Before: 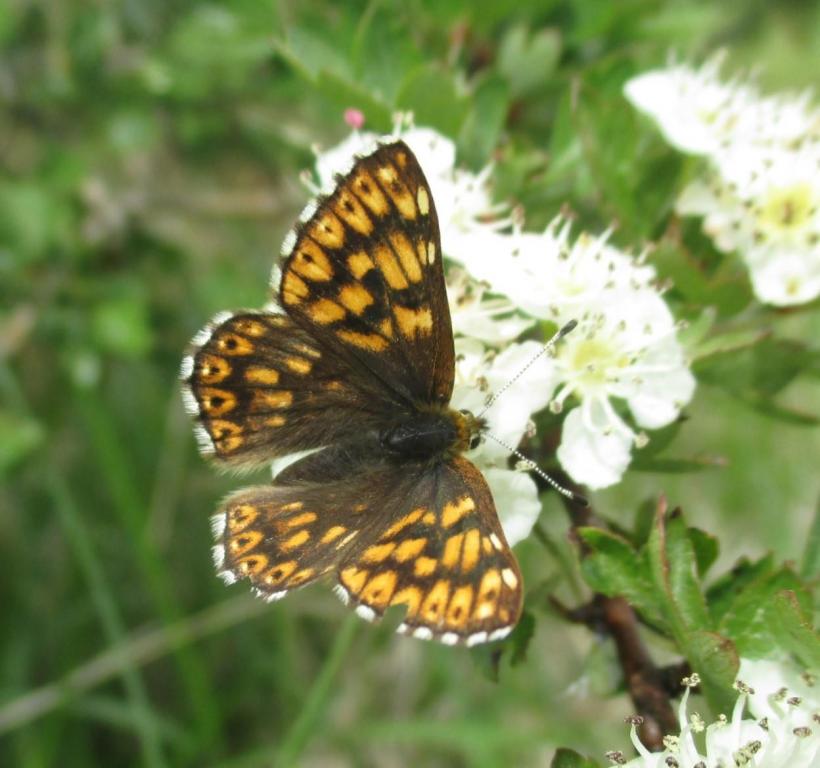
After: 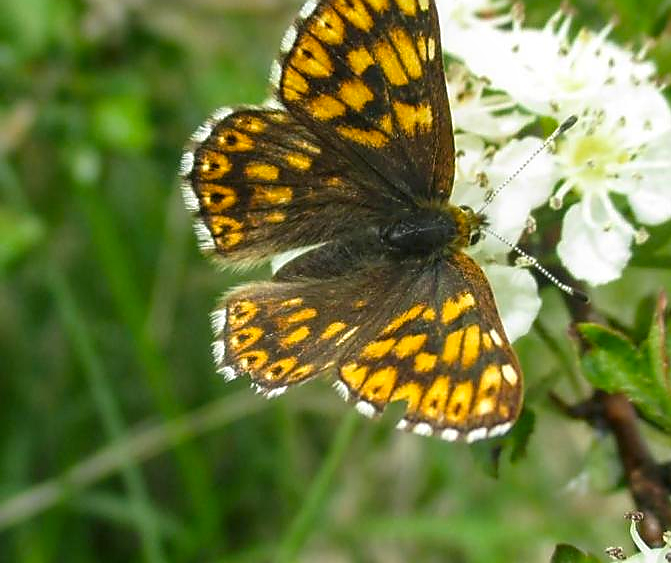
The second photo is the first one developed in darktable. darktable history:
color balance rgb: shadows lift › chroma 1.032%, shadows lift › hue 216.62°, perceptual saturation grading › global saturation 16.521%, global vibrance 20%
local contrast: on, module defaults
exposure: exposure -0.052 EV, compensate highlight preservation false
sharpen: radius 1.403, amount 1.258, threshold 0.791
crop: top 26.632%, right 18.053%
